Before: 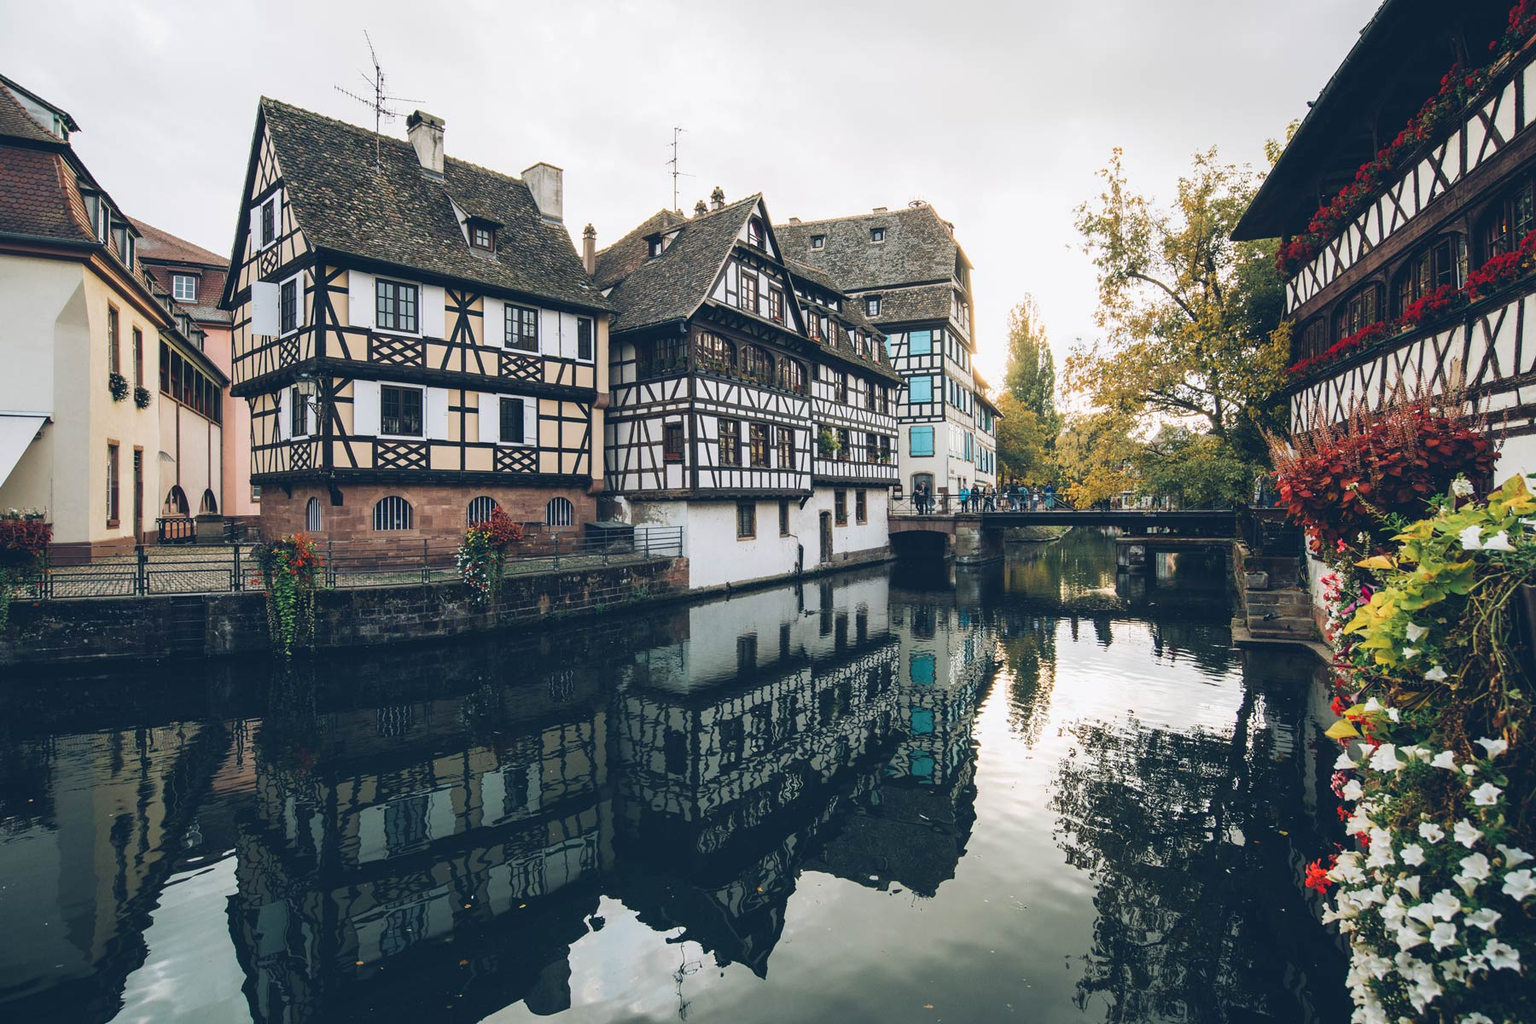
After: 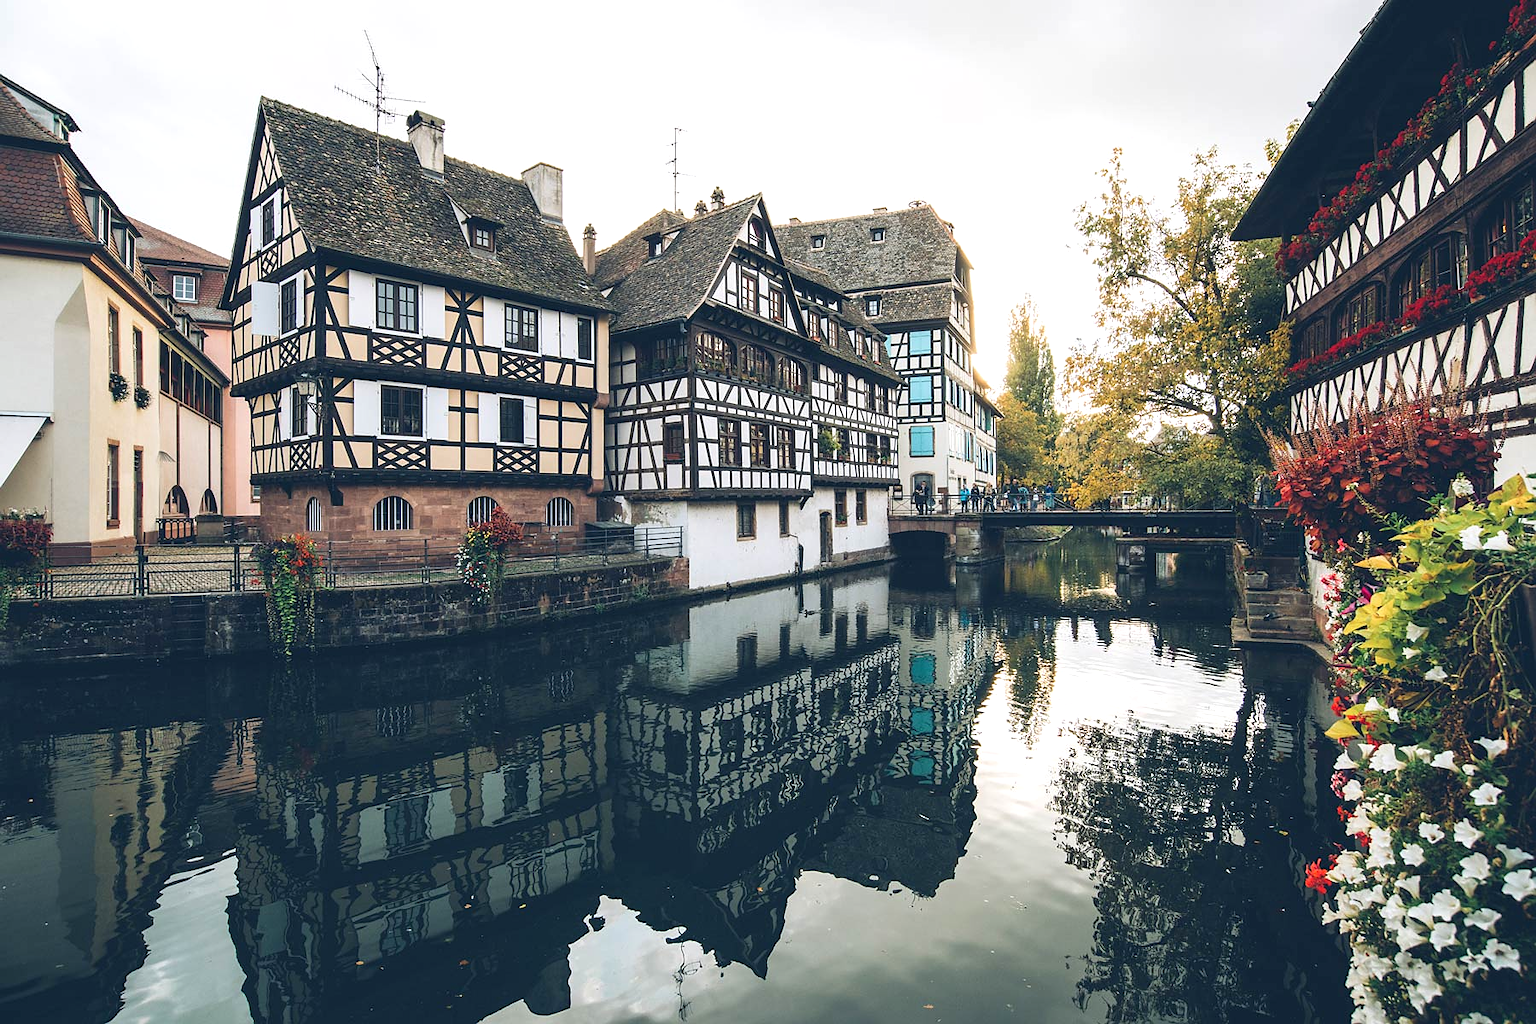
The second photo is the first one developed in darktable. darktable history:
sharpen: radius 0.98, amount 0.608
exposure: exposure 0.299 EV, compensate highlight preservation false
